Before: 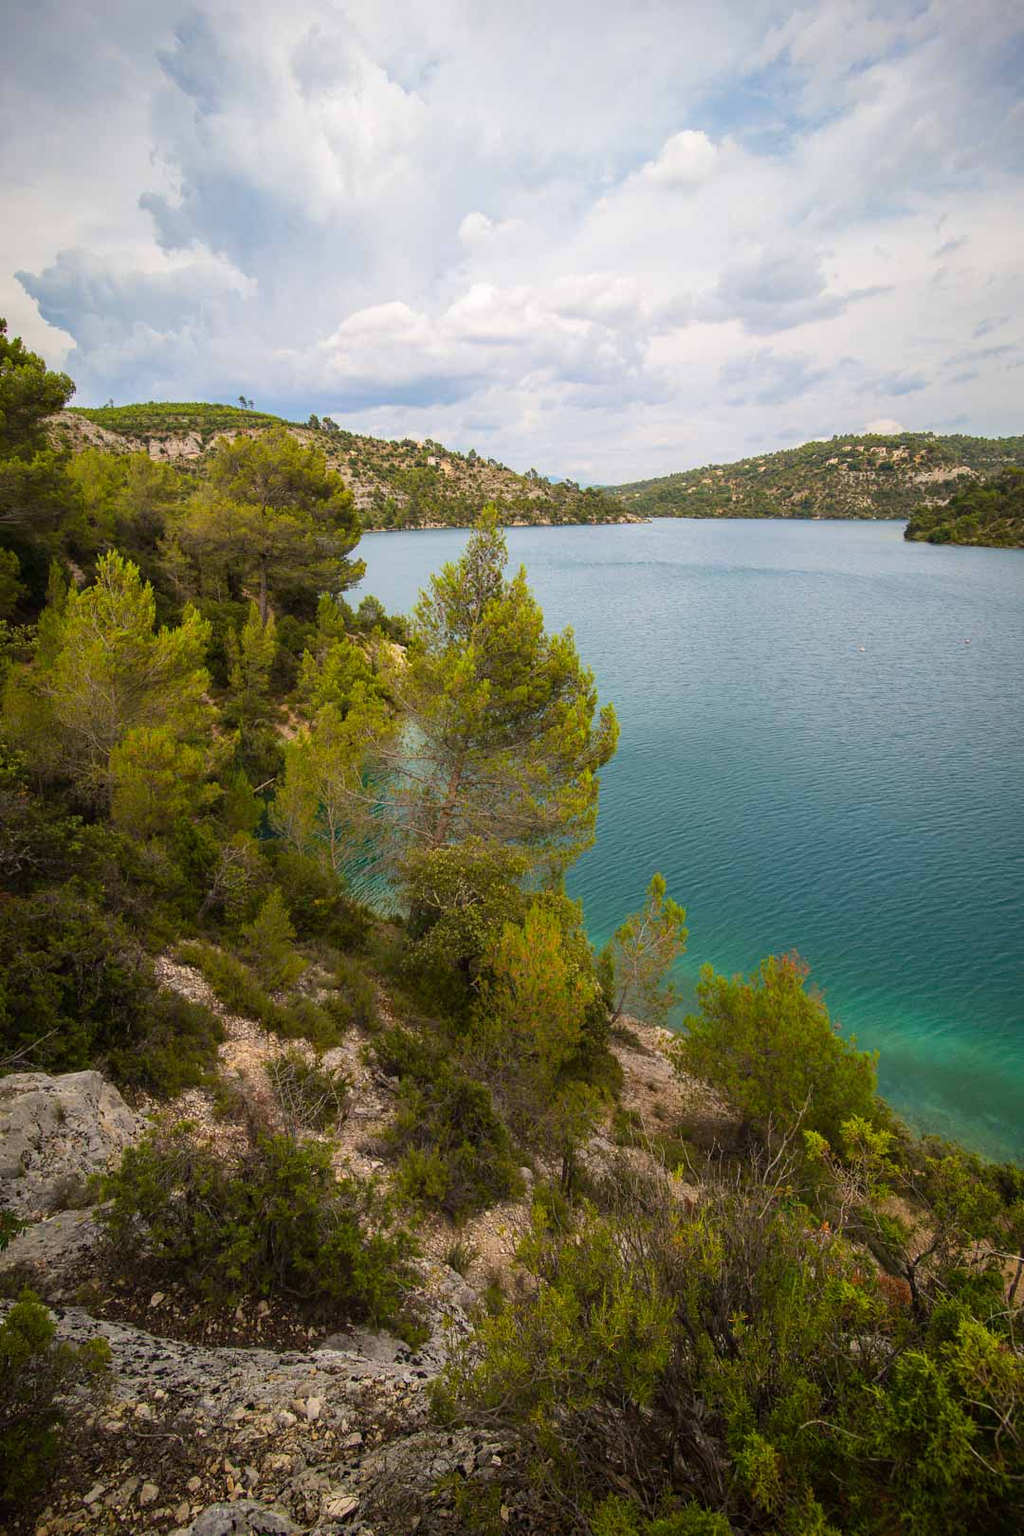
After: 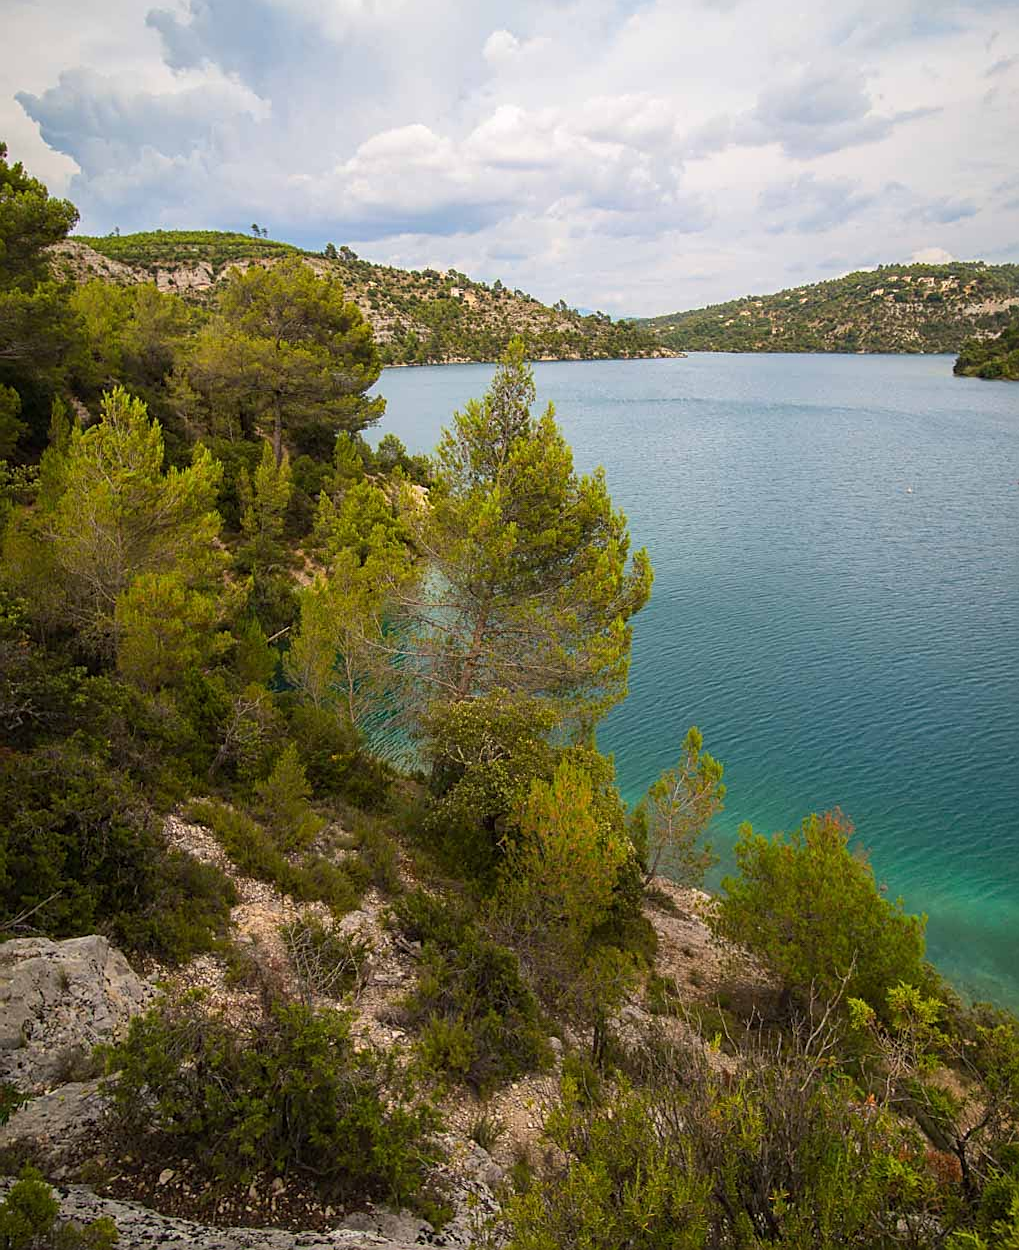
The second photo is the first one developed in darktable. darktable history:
crop and rotate: angle 0.044°, top 11.991%, right 5.533%, bottom 10.724%
sharpen: on, module defaults
